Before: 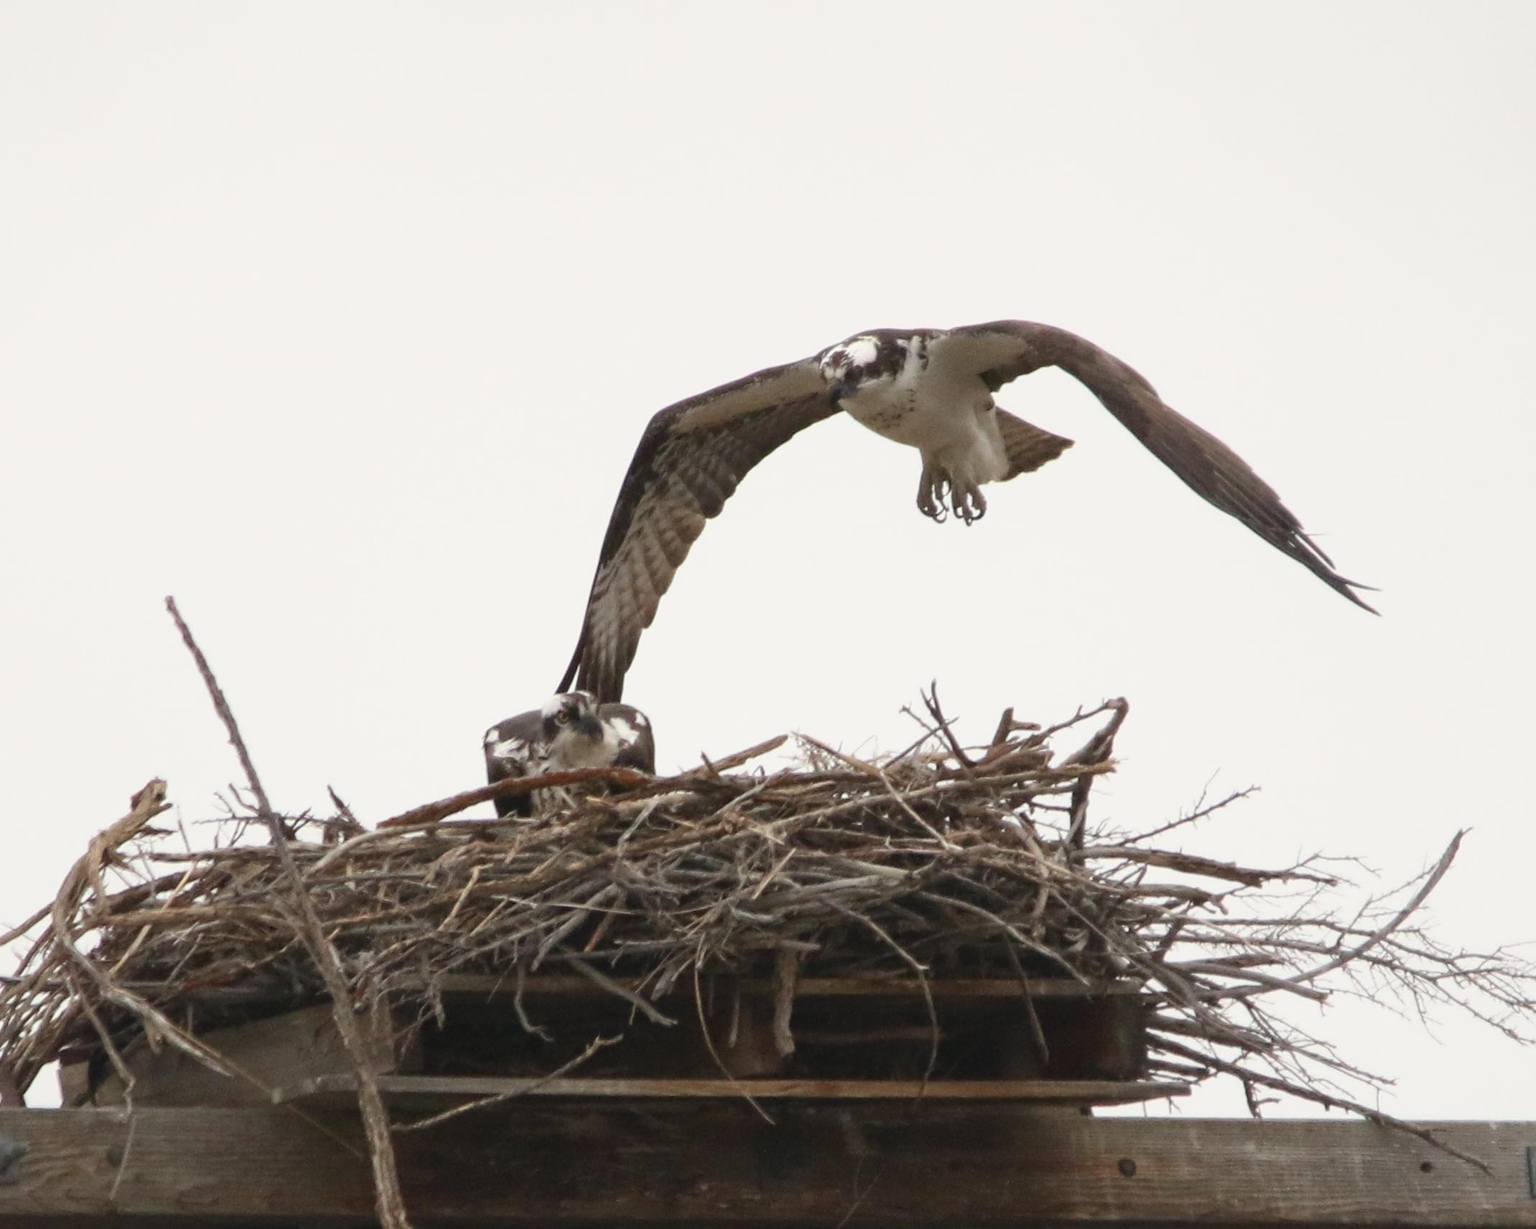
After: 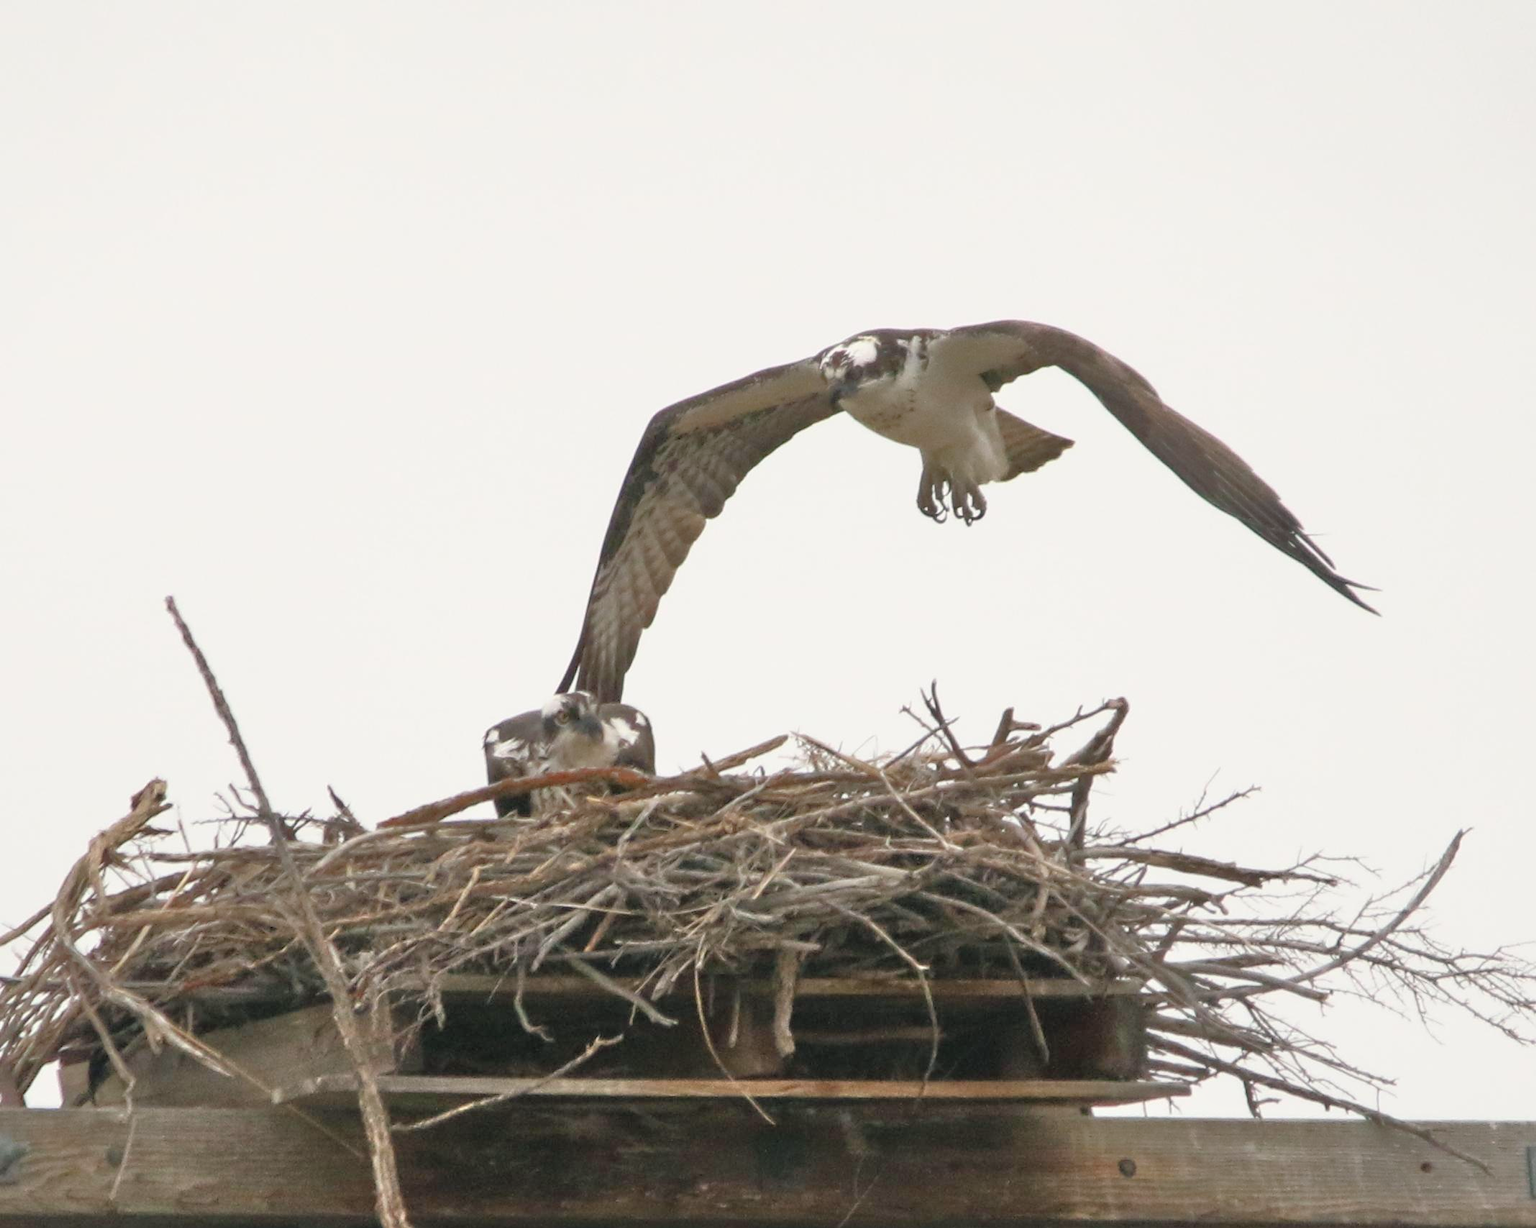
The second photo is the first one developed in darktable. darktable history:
tone equalizer: -7 EV 0.157 EV, -6 EV 0.567 EV, -5 EV 1.11 EV, -4 EV 1.34 EV, -3 EV 1.13 EV, -2 EV 0.6 EV, -1 EV 0.151 EV
color balance rgb: shadows lift › luminance -8.09%, shadows lift › chroma 2.082%, shadows lift › hue 165.21°, perceptual saturation grading › global saturation 0.713%, global vibrance 8.619%
